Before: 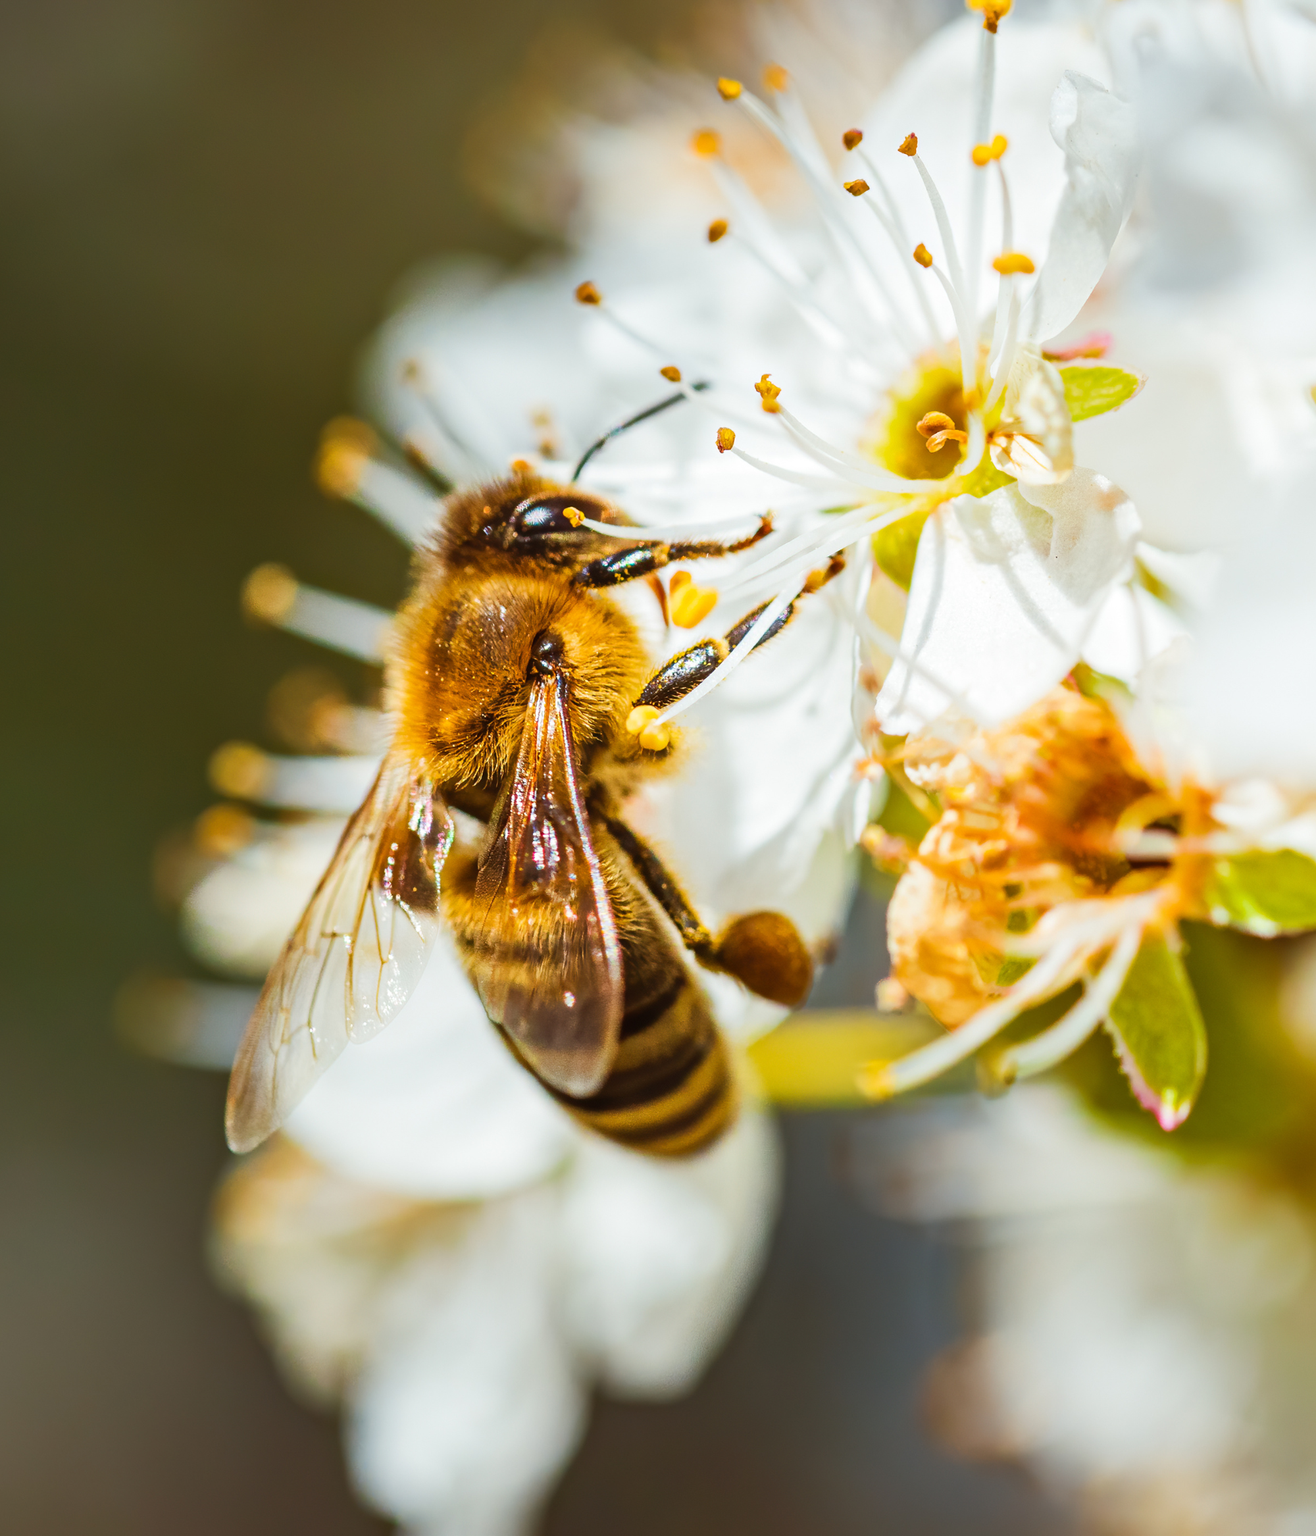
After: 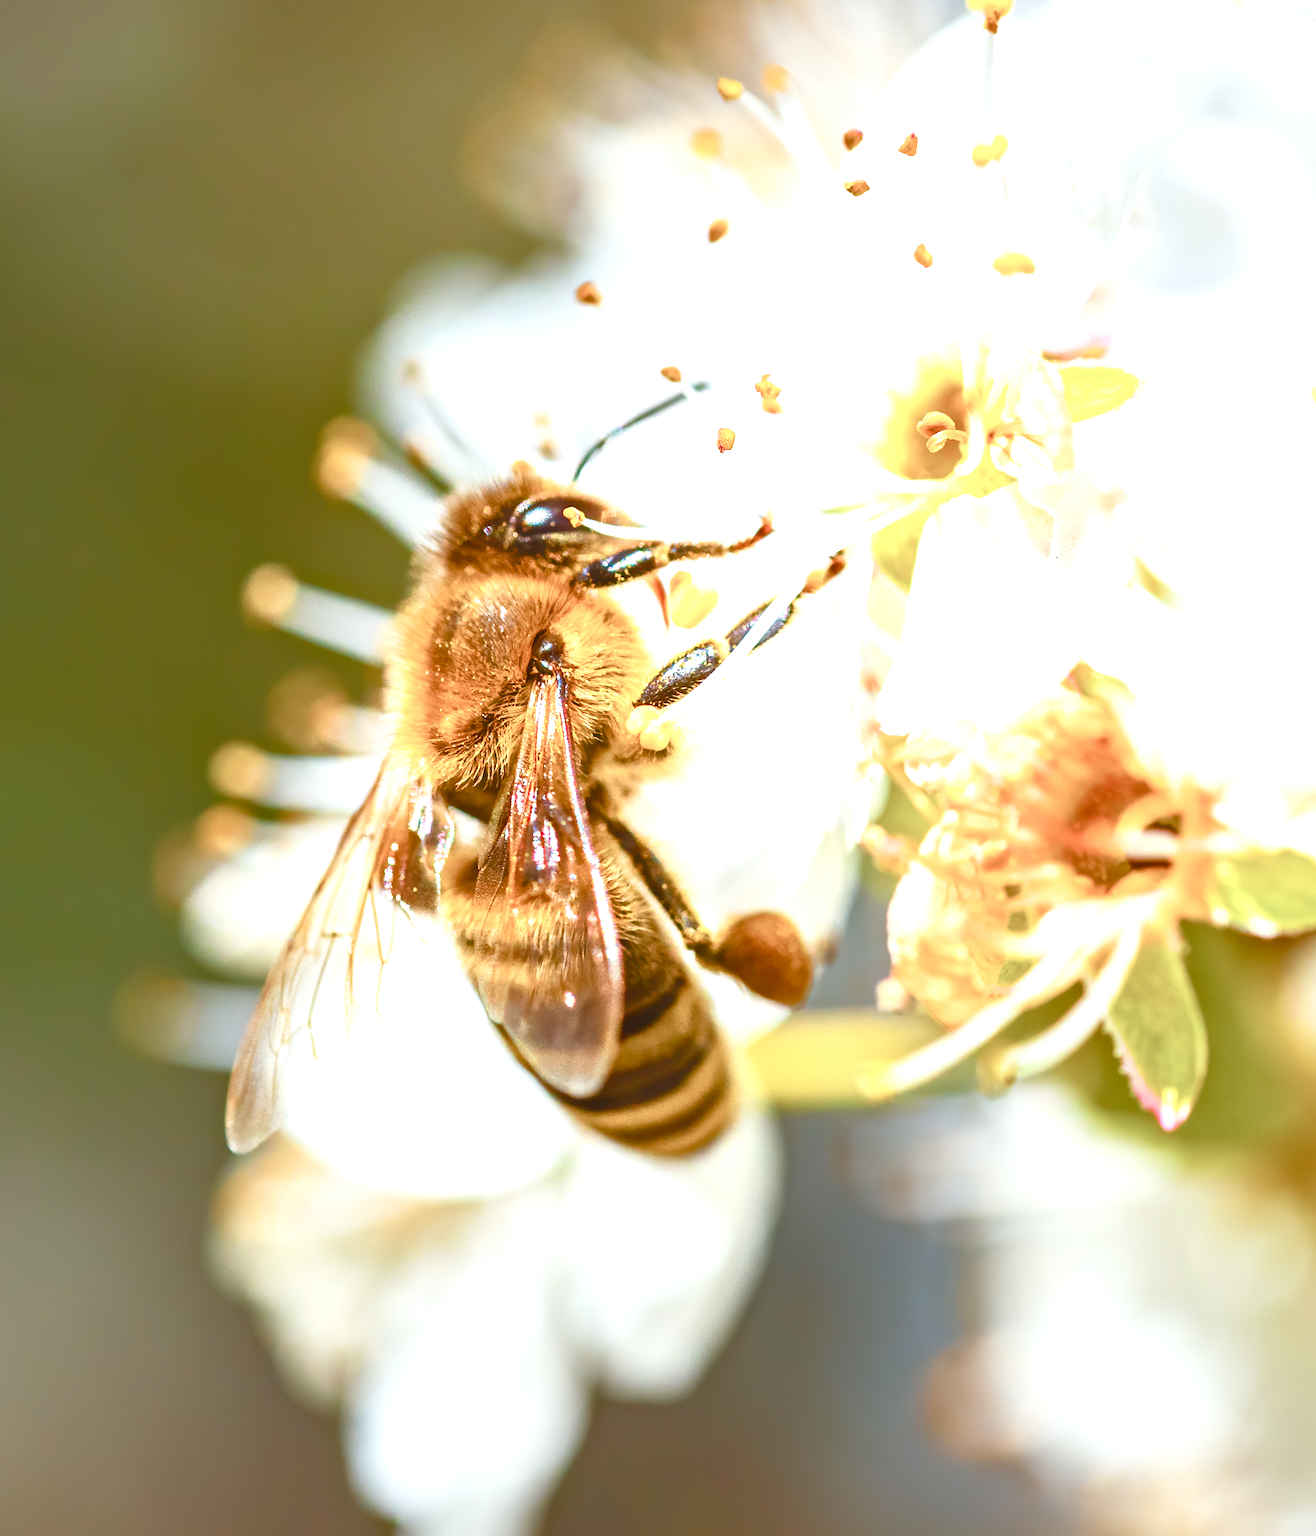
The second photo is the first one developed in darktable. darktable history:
color balance rgb: shadows lift › chroma 1%, shadows lift › hue 113°, highlights gain › chroma 0.2%, highlights gain › hue 333°, perceptual saturation grading › global saturation 20%, perceptual saturation grading › highlights -50%, perceptual saturation grading › shadows 25%, contrast -20%
white balance: red 0.982, blue 1.018
exposure: black level correction 0, exposure 1.388 EV, compensate exposure bias true, compensate highlight preservation false
